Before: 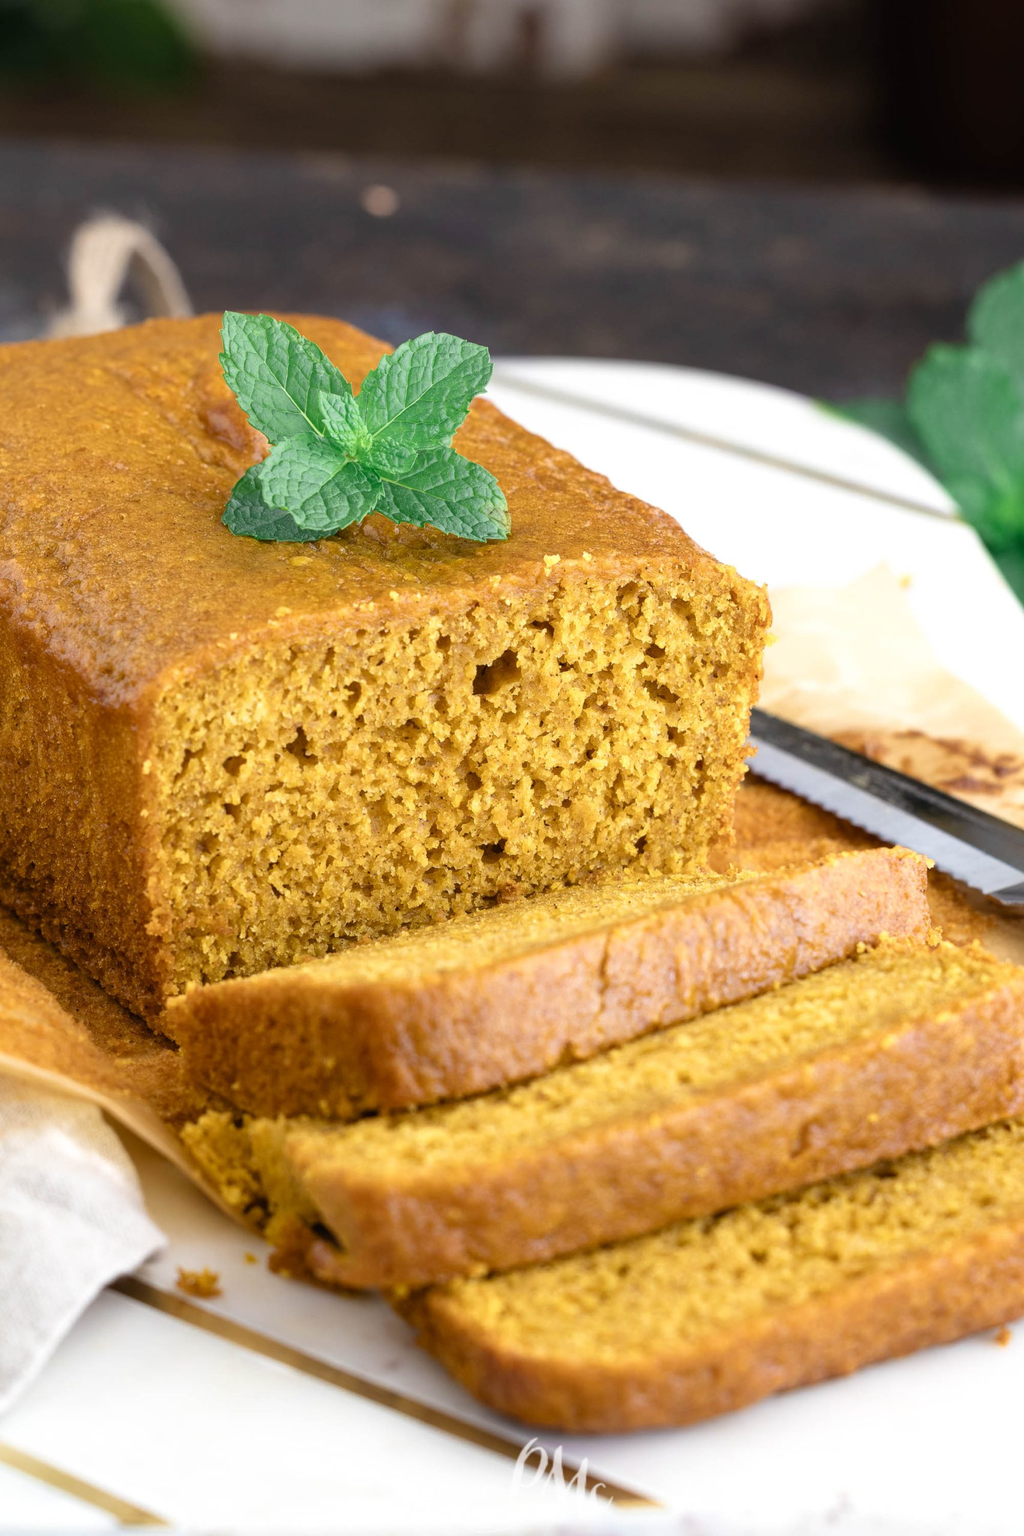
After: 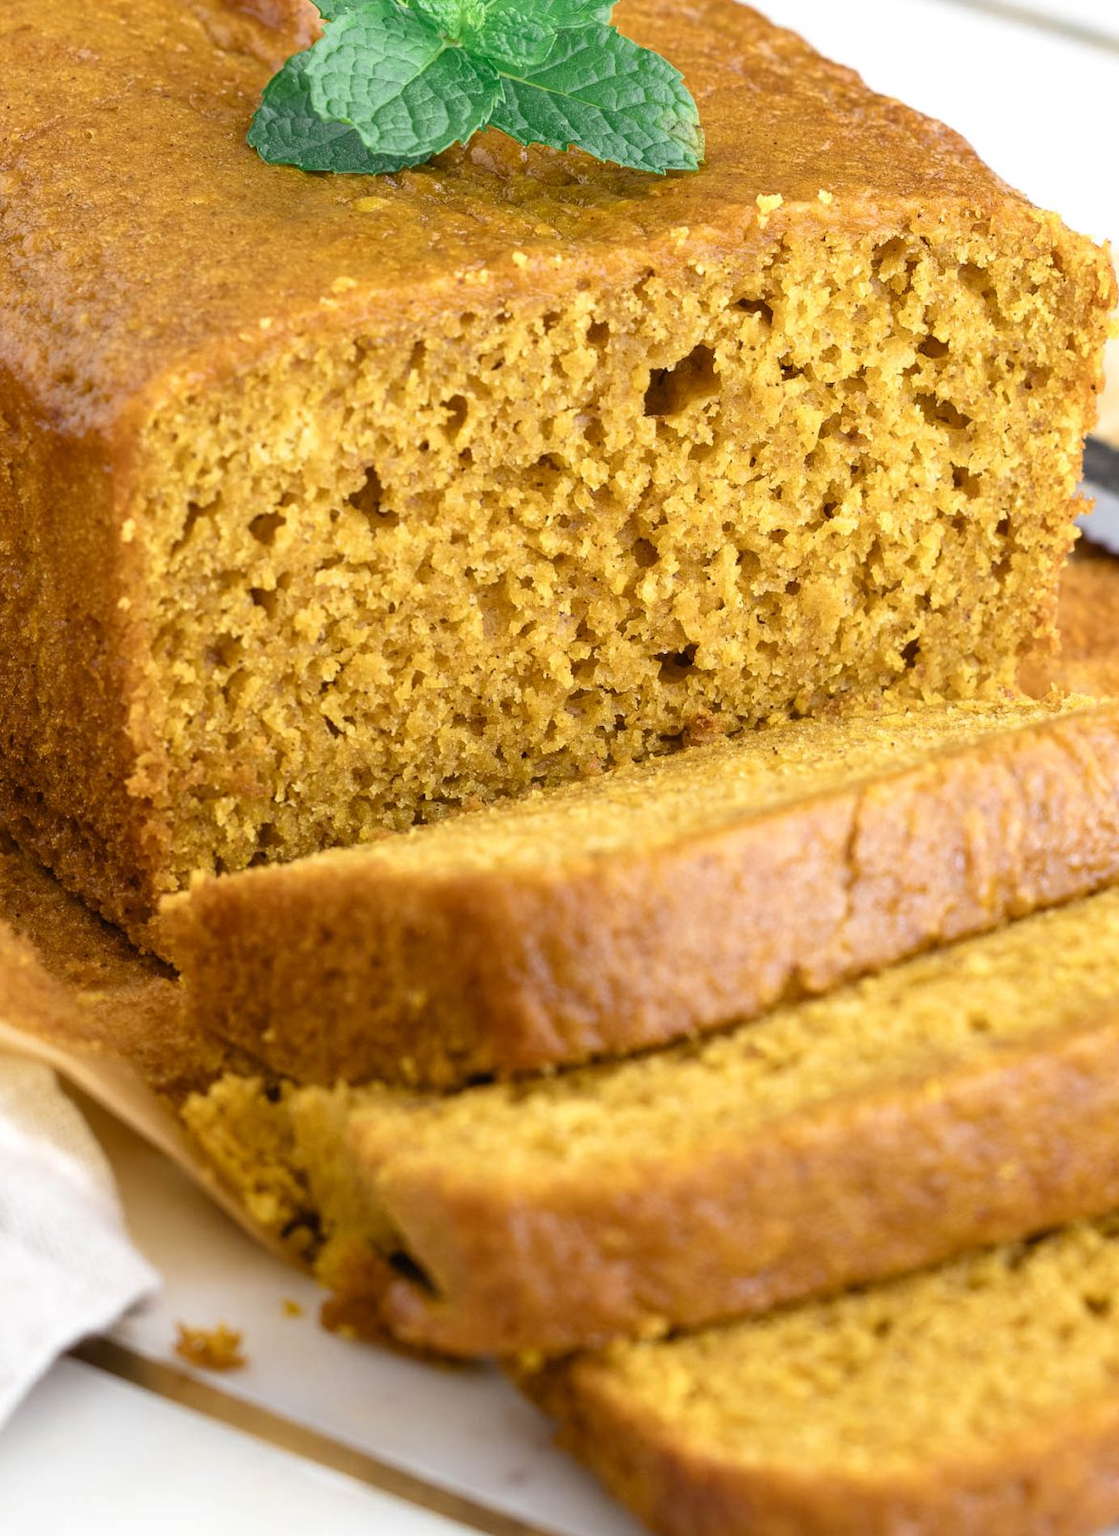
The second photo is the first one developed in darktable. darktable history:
crop: left 6.488%, top 28.139%, right 24.402%, bottom 8.674%
